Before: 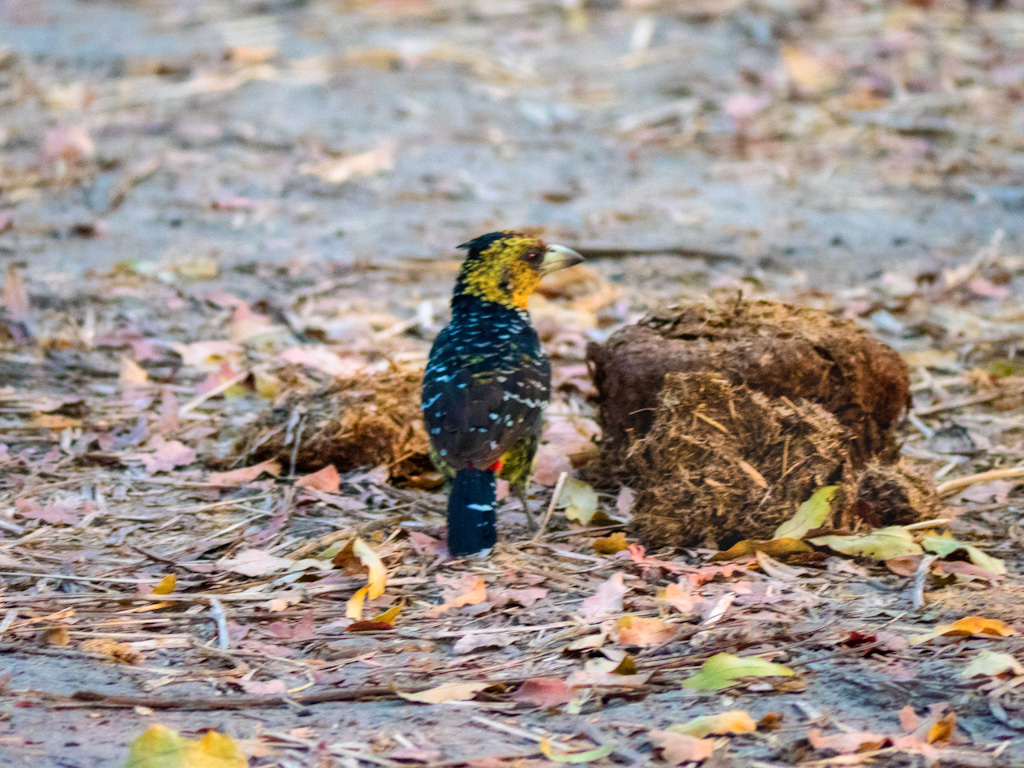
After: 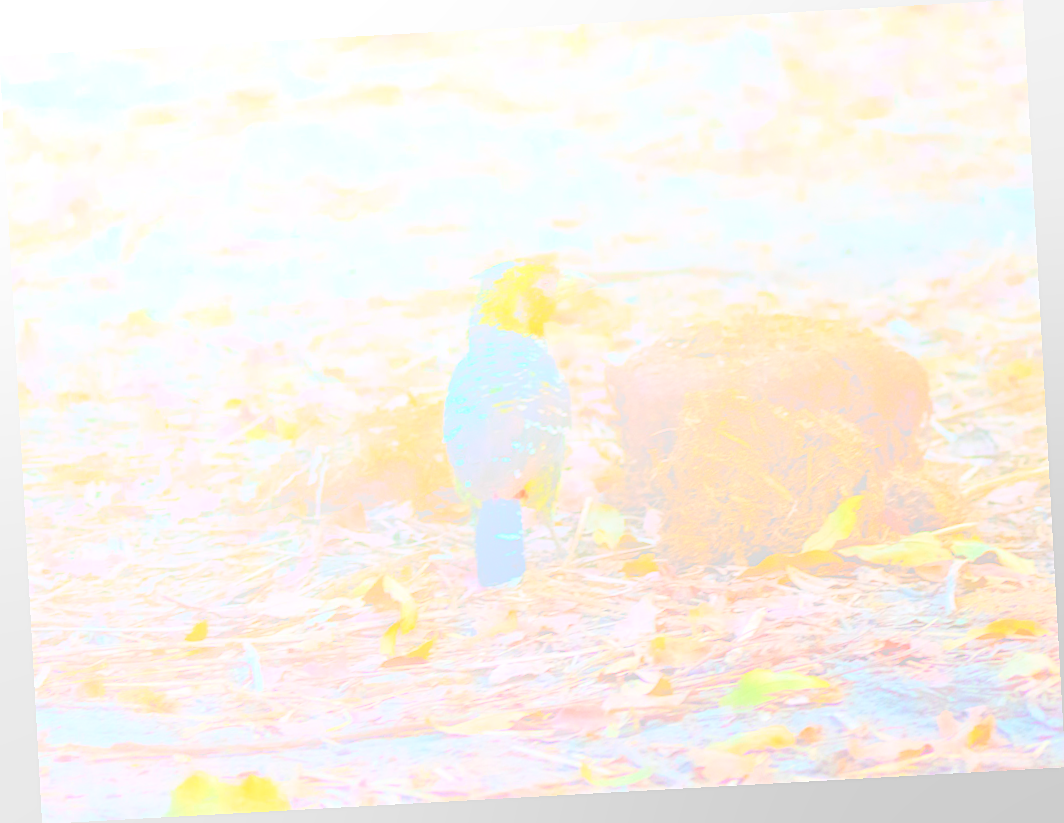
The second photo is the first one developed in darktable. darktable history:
sharpen: on, module defaults
bloom: size 70%, threshold 25%, strength 70%
rotate and perspective: rotation -3.18°, automatic cropping off
